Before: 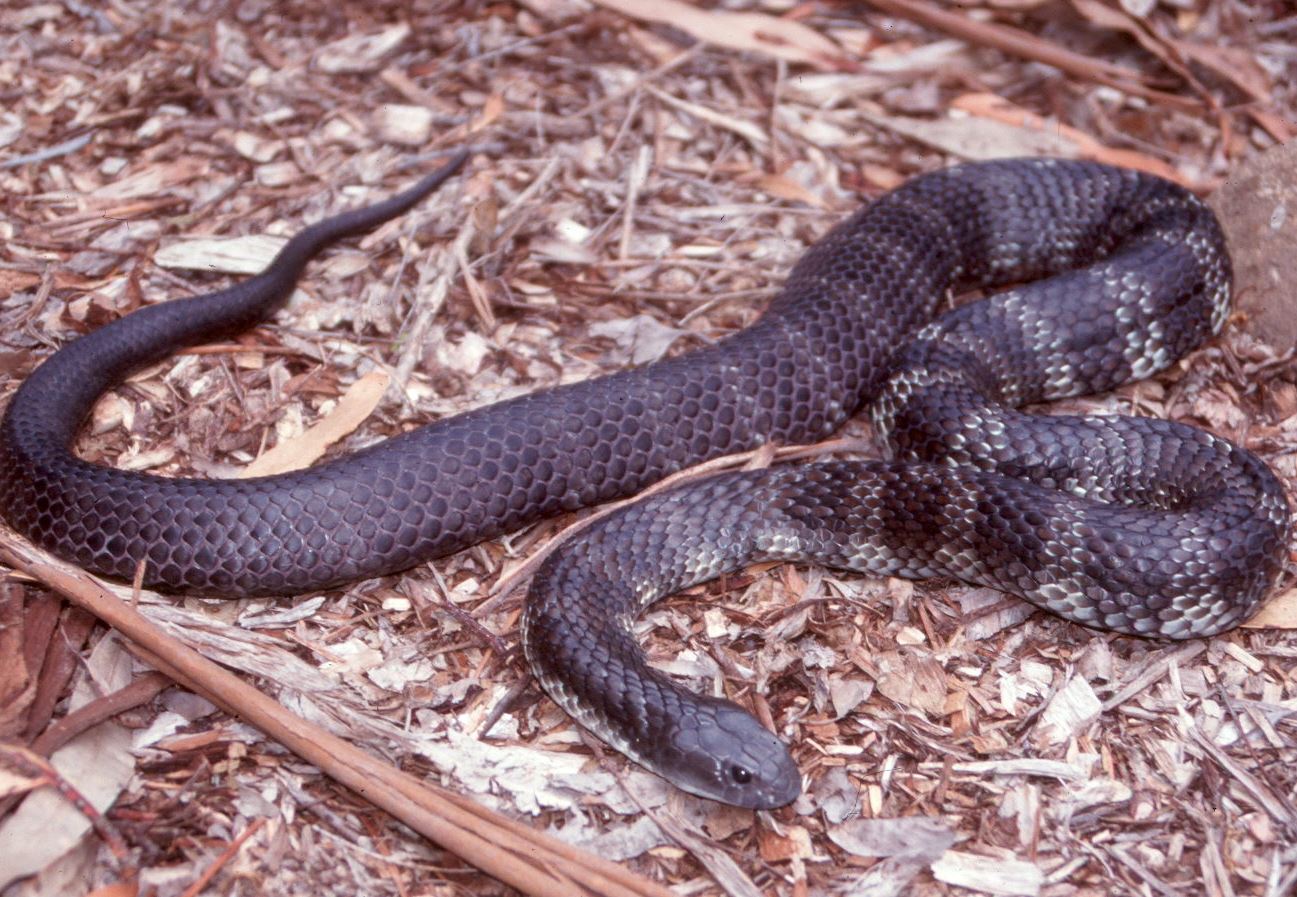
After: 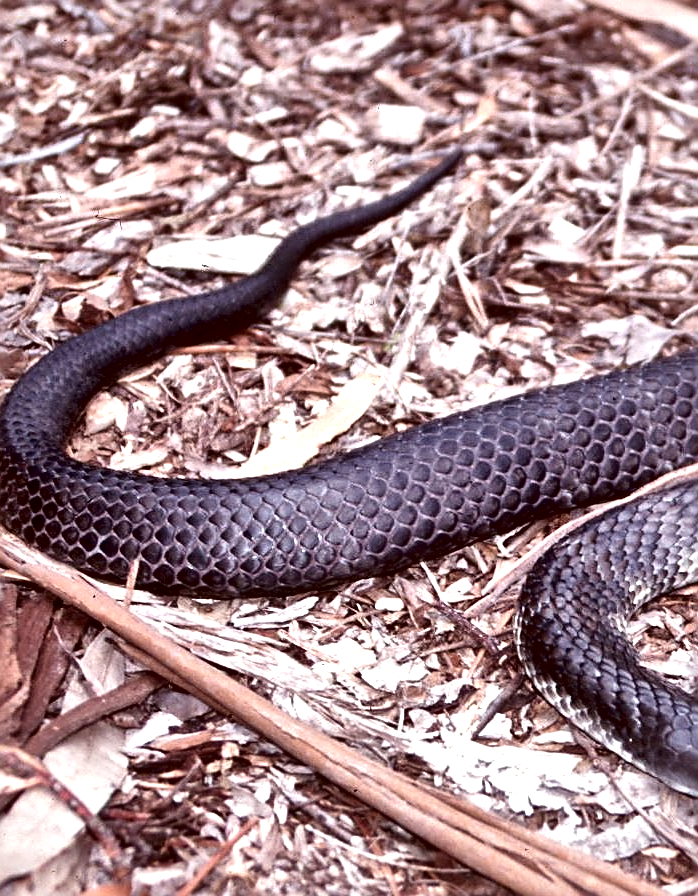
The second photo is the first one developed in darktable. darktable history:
local contrast: mode bilateral grid, contrast 44, coarseness 69, detail 214%, midtone range 0.2
sharpen: amount 0.75
contrast equalizer: y [[0.5, 0.5, 0.544, 0.569, 0.5, 0.5], [0.5 ×6], [0.5 ×6], [0 ×6], [0 ×6]]
shadows and highlights: radius 110.86, shadows 51.09, white point adjustment 9.16, highlights -4.17, highlights color adjustment 32.2%, soften with gaussian
crop: left 0.587%, right 45.588%, bottom 0.086%
